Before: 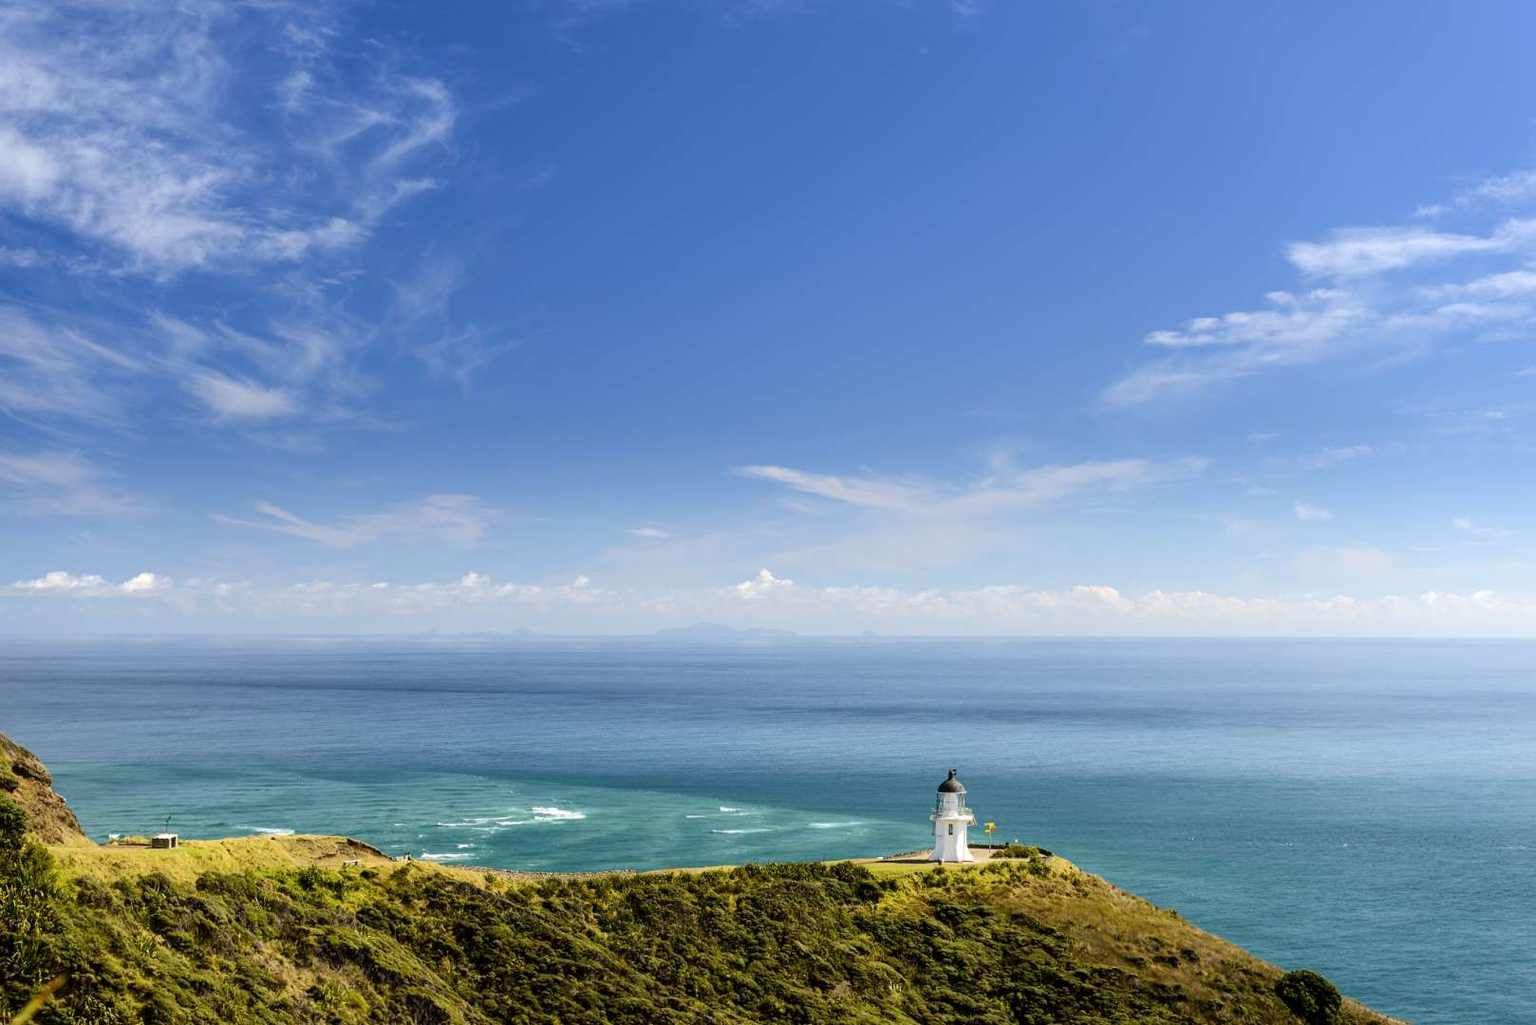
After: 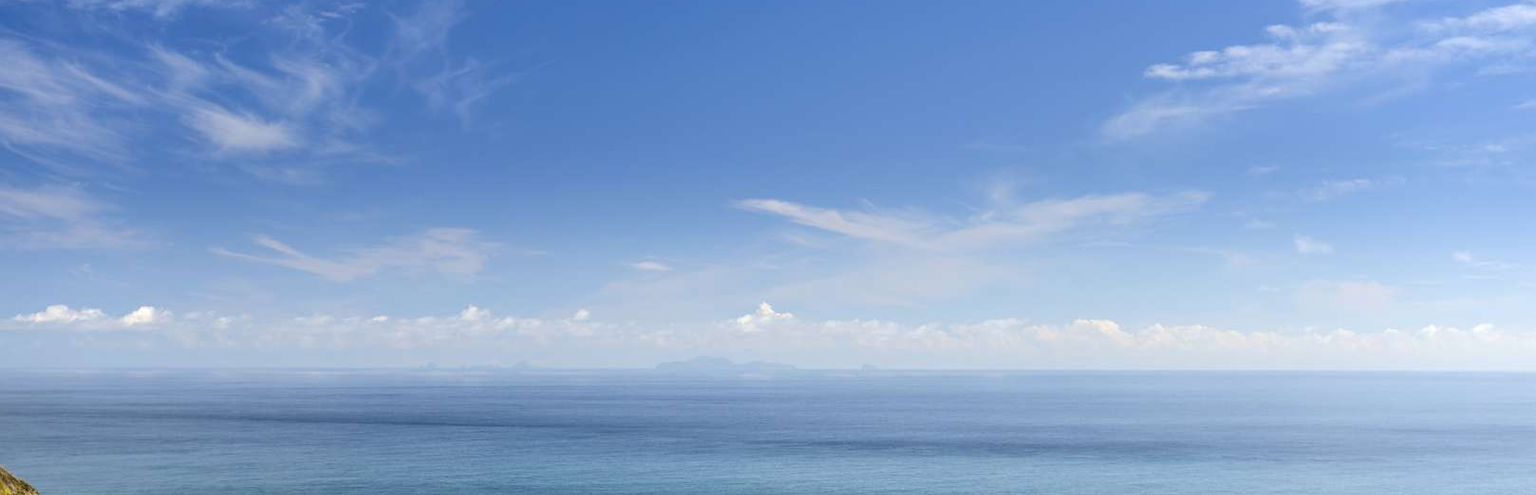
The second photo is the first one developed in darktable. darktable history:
crop and rotate: top 26.056%, bottom 25.543%
